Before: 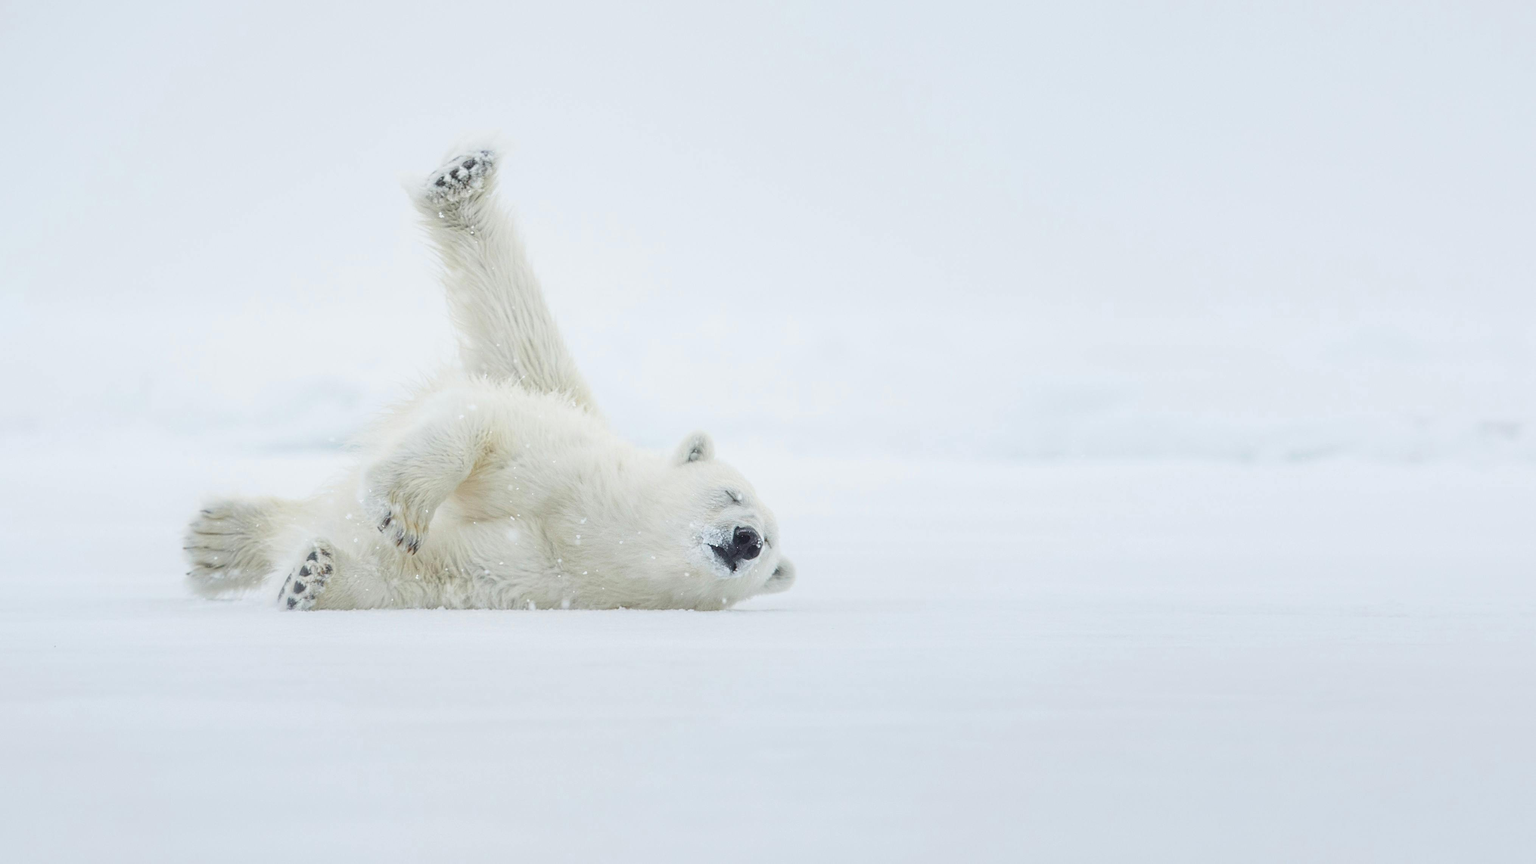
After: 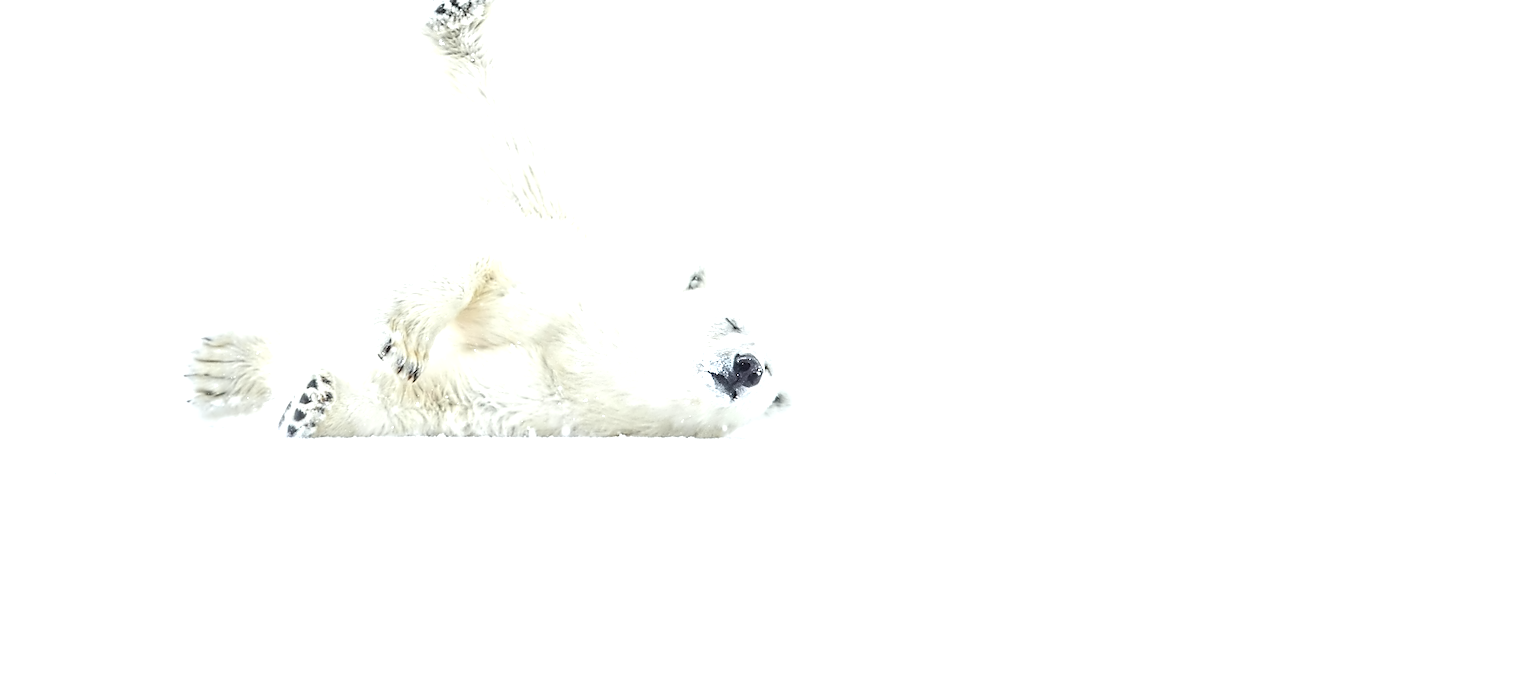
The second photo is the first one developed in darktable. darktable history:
exposure: black level correction 0.001, exposure 0.967 EV, compensate highlight preservation false
crop and rotate: top 20.049%
contrast equalizer: y [[0.5, 0.542, 0.583, 0.625, 0.667, 0.708], [0.5 ×6], [0.5 ×6], [0, 0.033, 0.067, 0.1, 0.133, 0.167], [0, 0.05, 0.1, 0.15, 0.2, 0.25]]
